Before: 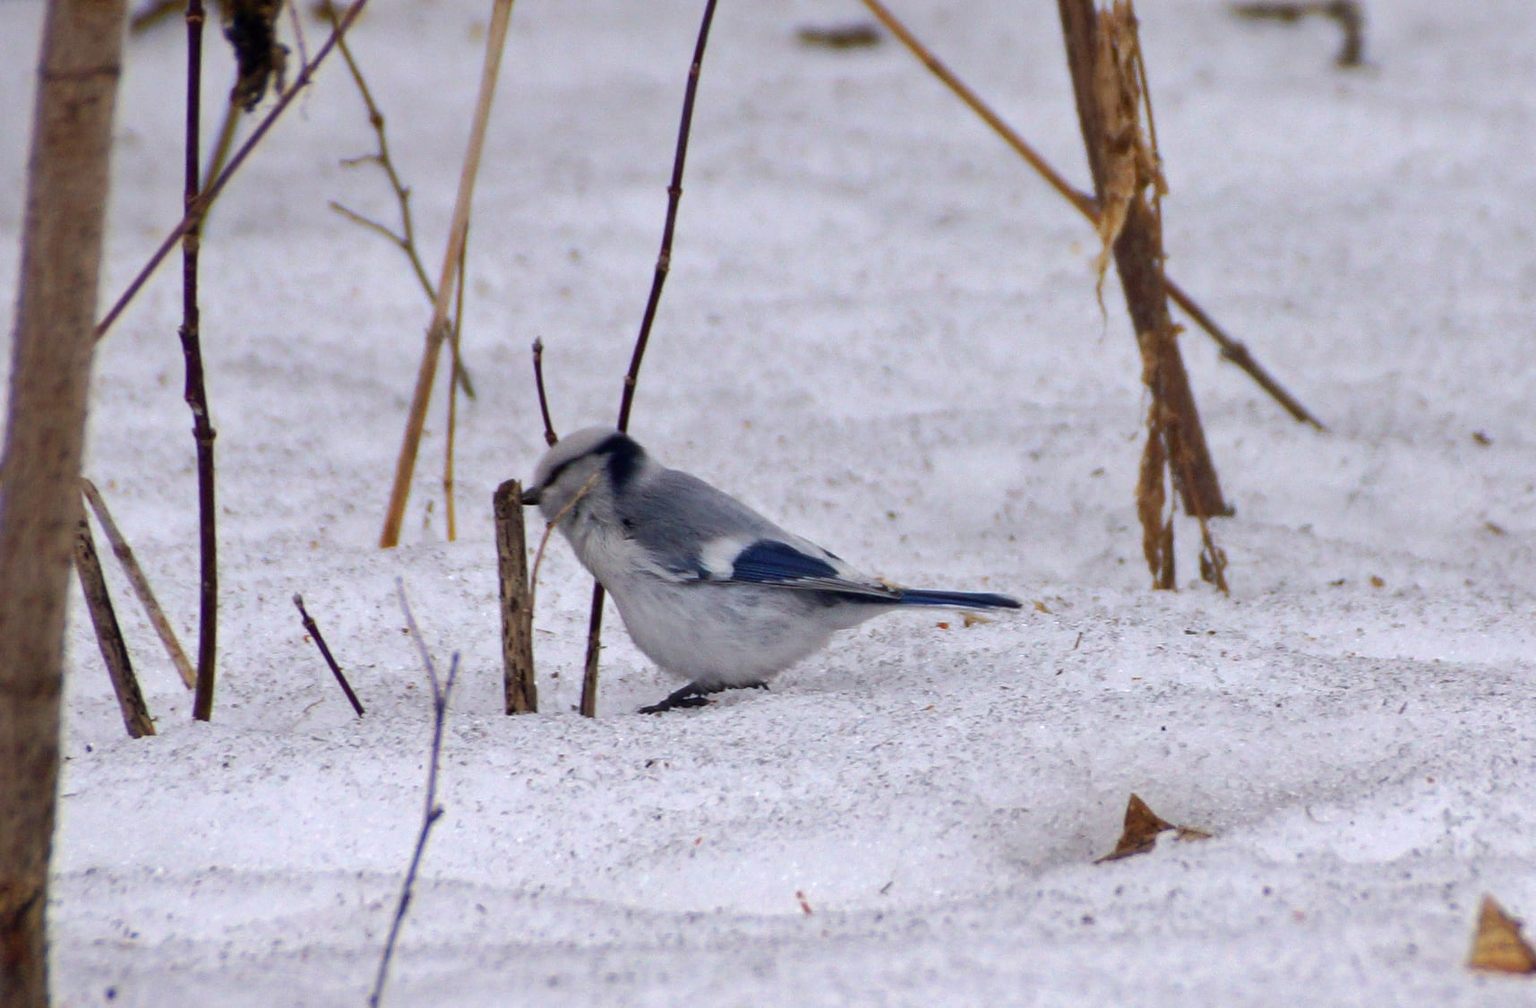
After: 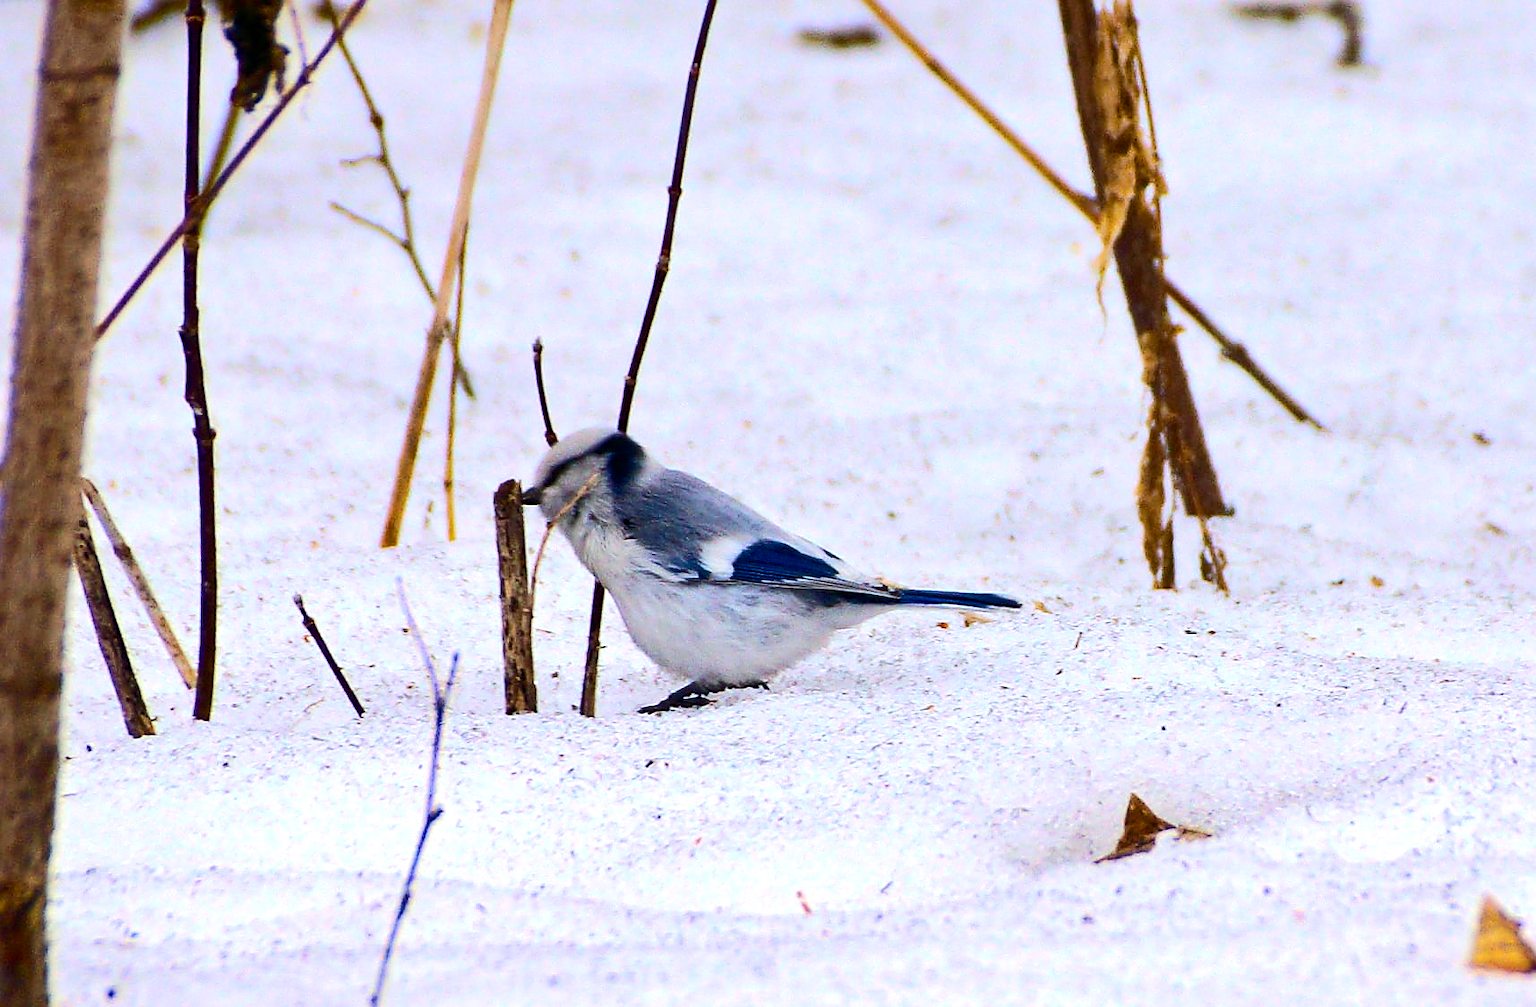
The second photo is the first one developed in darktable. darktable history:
tone curve: curves: ch0 [(0, 0) (0.21, 0.21) (0.43, 0.586) (0.65, 0.793) (1, 1)]; ch1 [(0, 0) (0.382, 0.447) (0.492, 0.484) (0.544, 0.547) (0.583, 0.578) (0.599, 0.595) (0.67, 0.673) (1, 1)]; ch2 [(0, 0) (0.411, 0.382) (0.492, 0.5) (0.531, 0.534) (0.56, 0.573) (0.599, 0.602) (0.696, 0.693) (1, 1)], color space Lab, independent channels, preserve colors none
color balance rgb: linear chroma grading › global chroma 9%, perceptual saturation grading › global saturation 36%, perceptual saturation grading › shadows 35%, perceptual brilliance grading › global brilliance 15%, perceptual brilliance grading › shadows -35%, global vibrance 15%
sharpen: radius 1.4, amount 1.25, threshold 0.7
